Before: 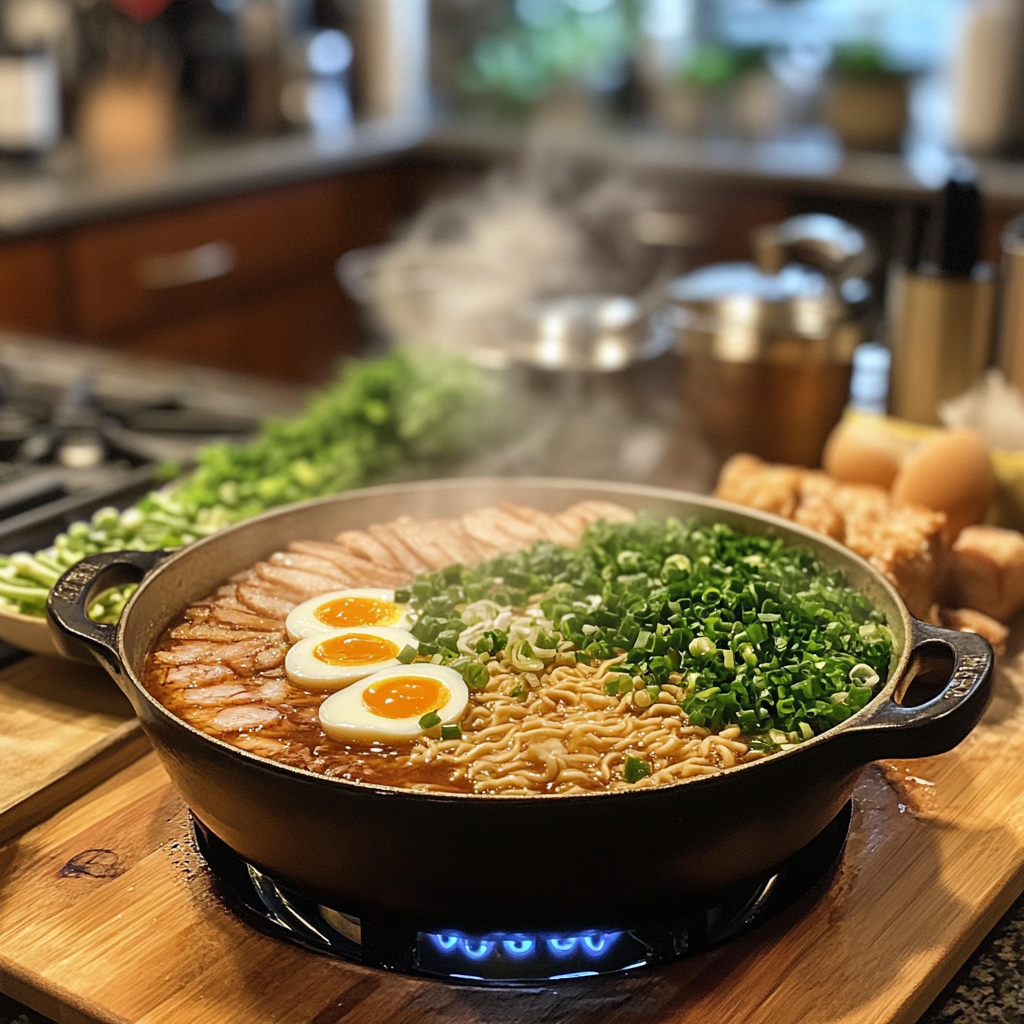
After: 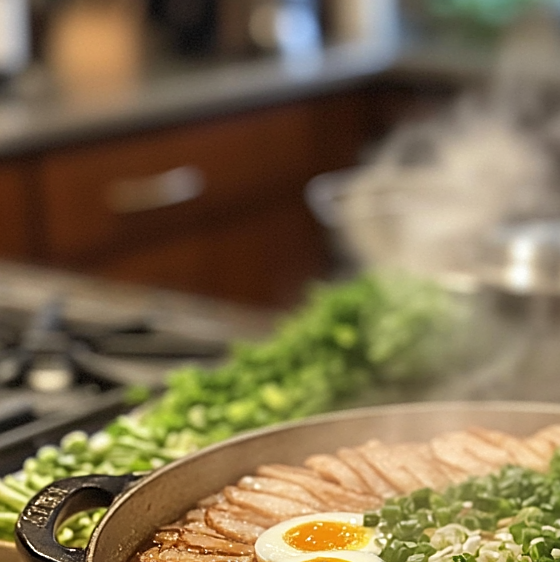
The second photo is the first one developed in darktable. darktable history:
sharpen: on, module defaults
crop and rotate: left 3.047%, top 7.509%, right 42.236%, bottom 37.598%
